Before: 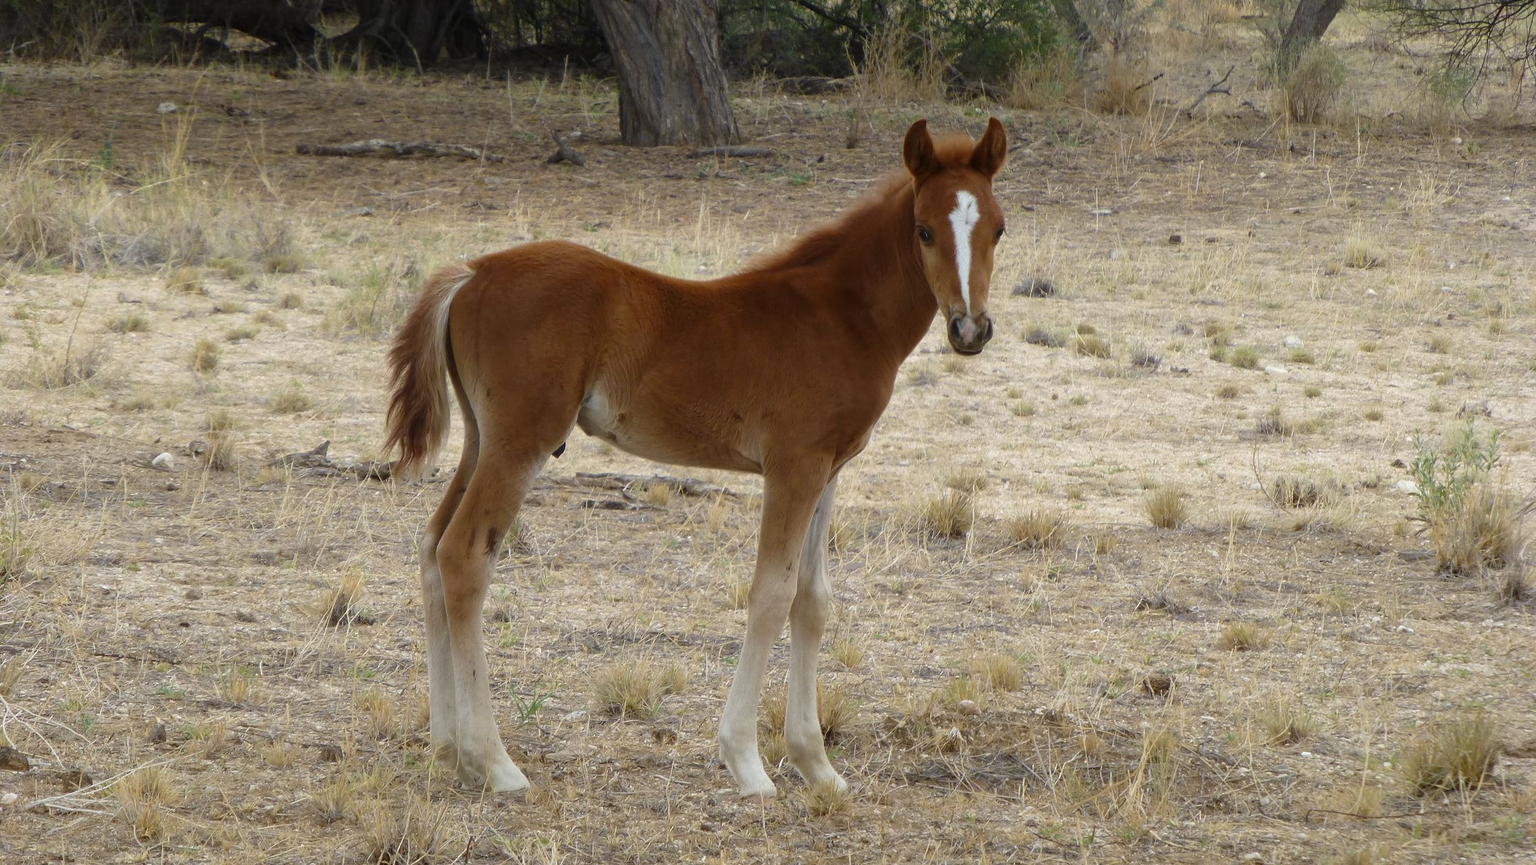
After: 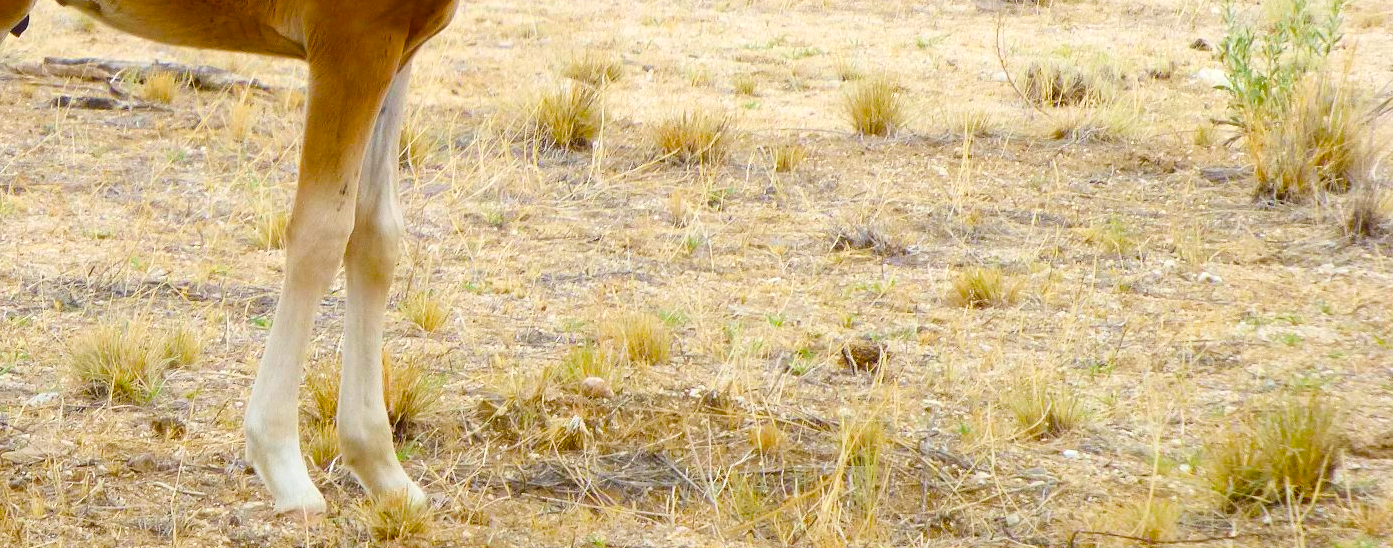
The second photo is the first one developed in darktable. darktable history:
exposure: exposure 0.225 EV, compensate highlight preservation false
crop and rotate: left 35.481%, top 49.974%, bottom 4.943%
color balance rgb: perceptual saturation grading › global saturation 39.18%, perceptual saturation grading › highlights -25.502%, perceptual saturation grading › mid-tones 34.472%, perceptual saturation grading › shadows 35.556%, global vibrance 20%
contrast brightness saturation: contrast 0.204, brightness 0.157, saturation 0.215
